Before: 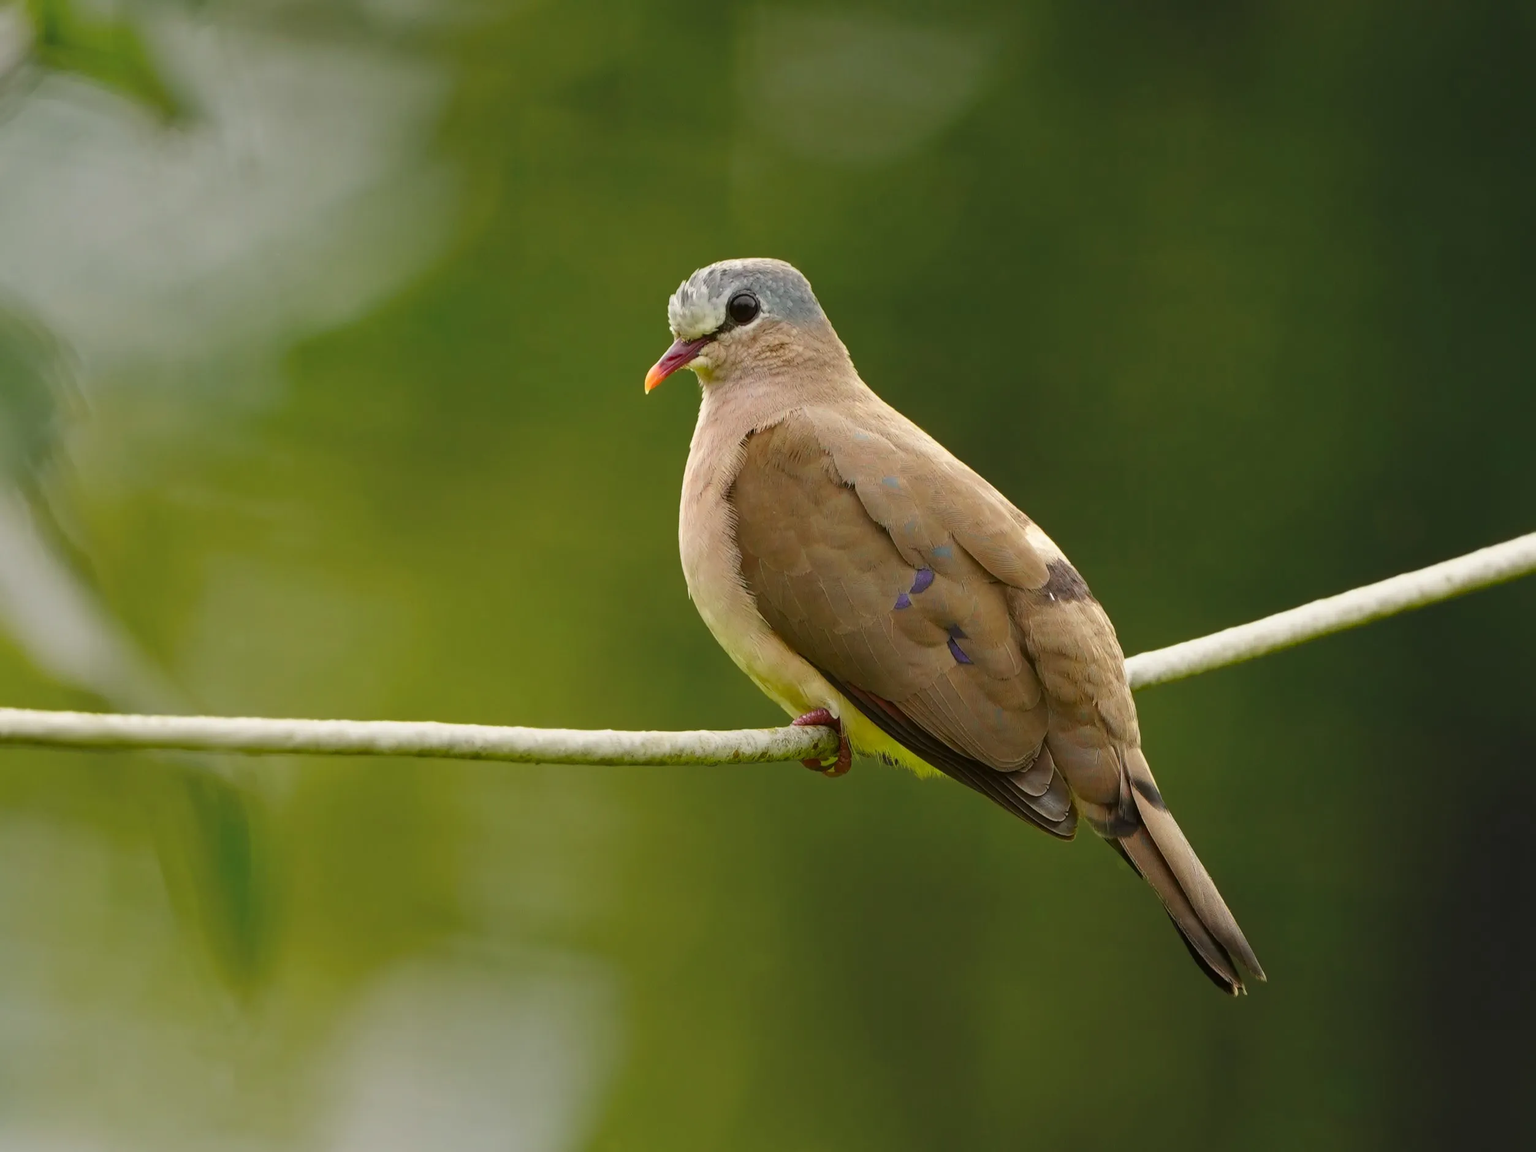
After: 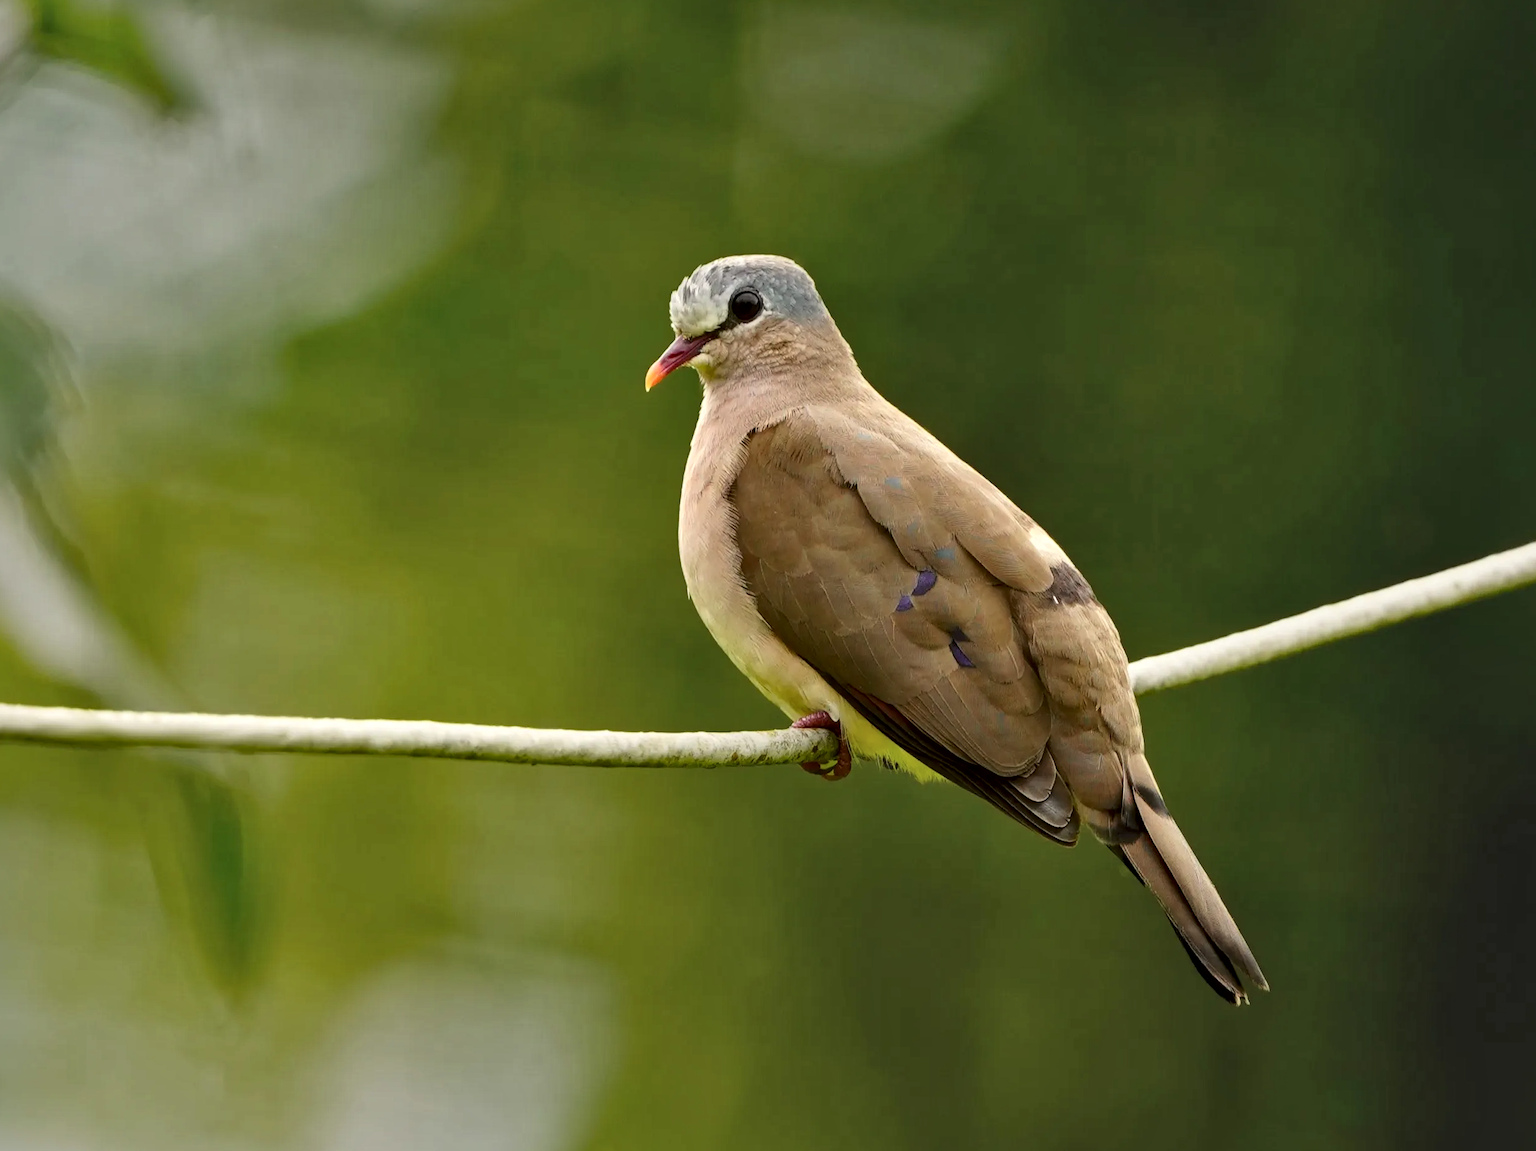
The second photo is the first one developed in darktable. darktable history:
crop and rotate: angle -0.5°
local contrast: mode bilateral grid, contrast 25, coarseness 60, detail 151%, midtone range 0.2
